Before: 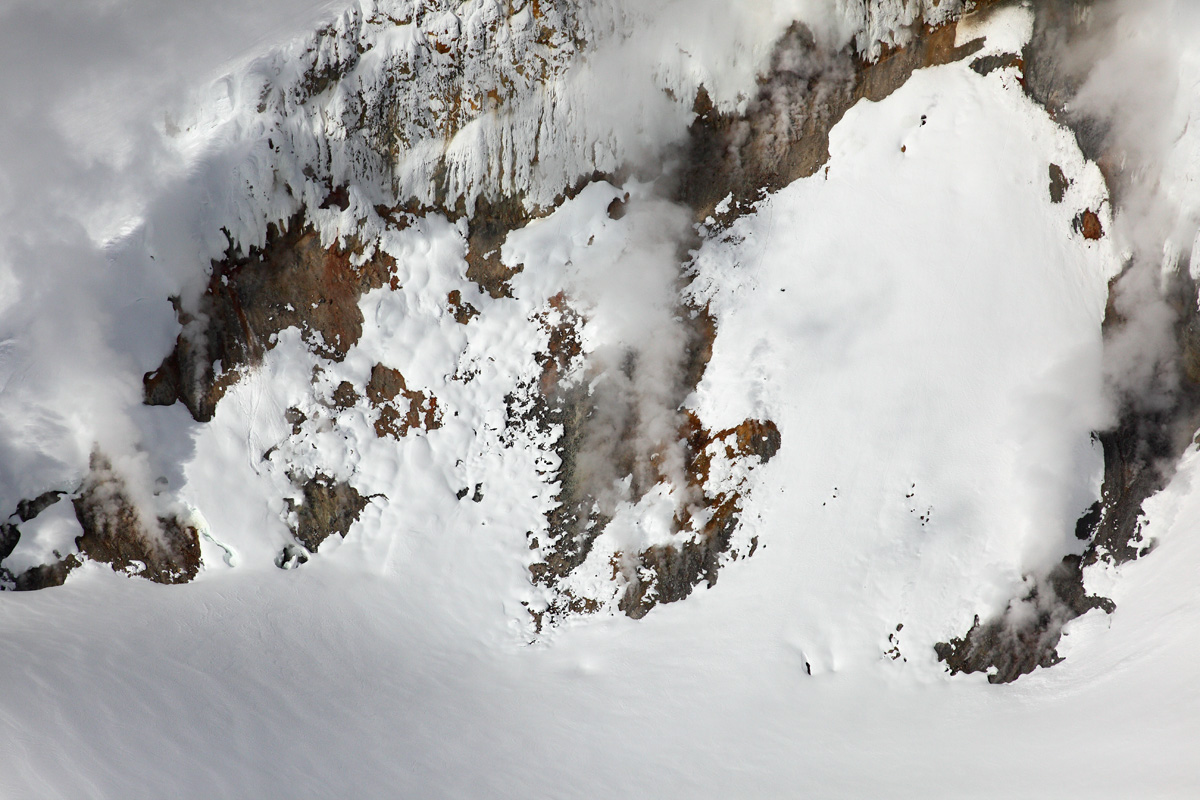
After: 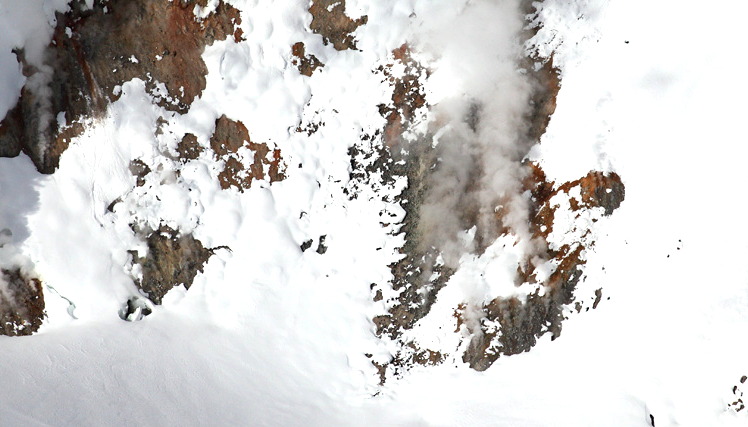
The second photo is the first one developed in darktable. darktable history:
exposure: exposure 0.516 EV, compensate highlight preservation false
color zones: curves: ch1 [(0, 0.455) (0.063, 0.455) (0.286, 0.495) (0.429, 0.5) (0.571, 0.5) (0.714, 0.5) (0.857, 0.5) (1, 0.455)]; ch2 [(0, 0.532) (0.063, 0.521) (0.233, 0.447) (0.429, 0.489) (0.571, 0.5) (0.714, 0.5) (0.857, 0.5) (1, 0.532)]
crop: left 13.033%, top 31.026%, right 24.592%, bottom 15.556%
